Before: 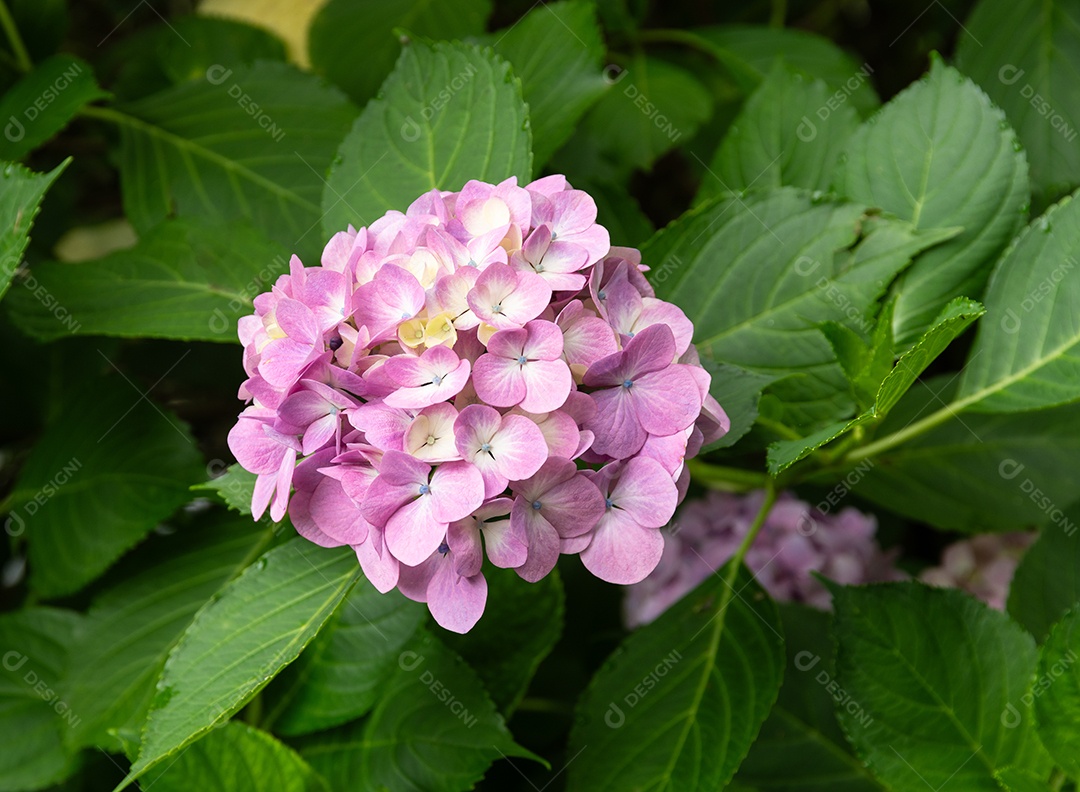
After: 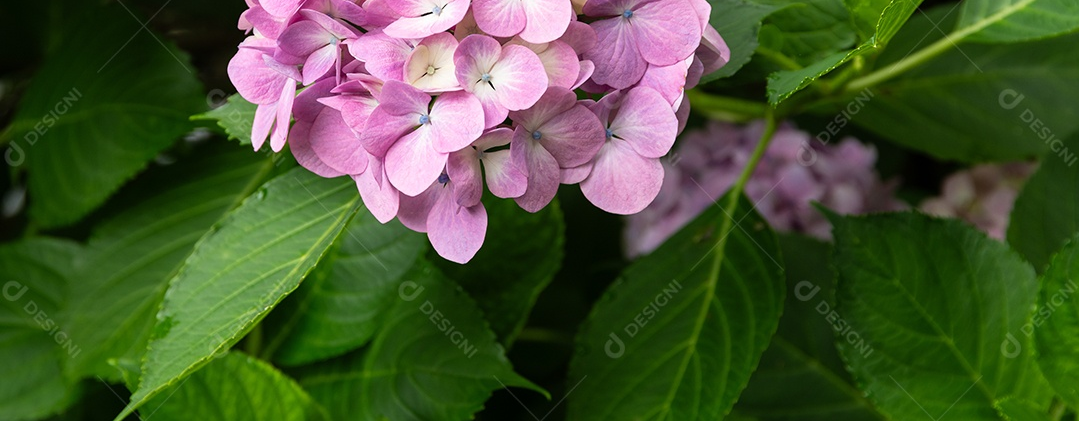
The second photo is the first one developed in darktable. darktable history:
crop and rotate: top 46.717%, right 0.016%
